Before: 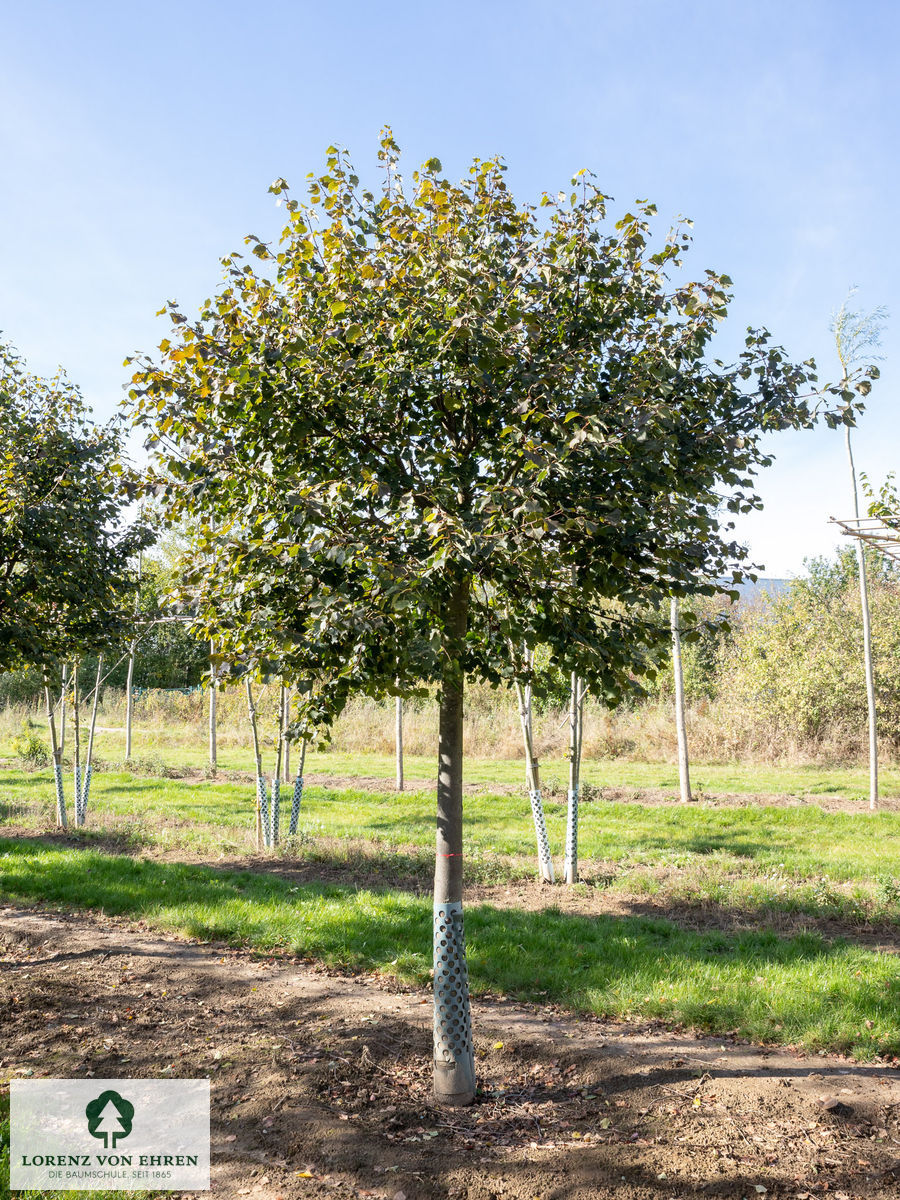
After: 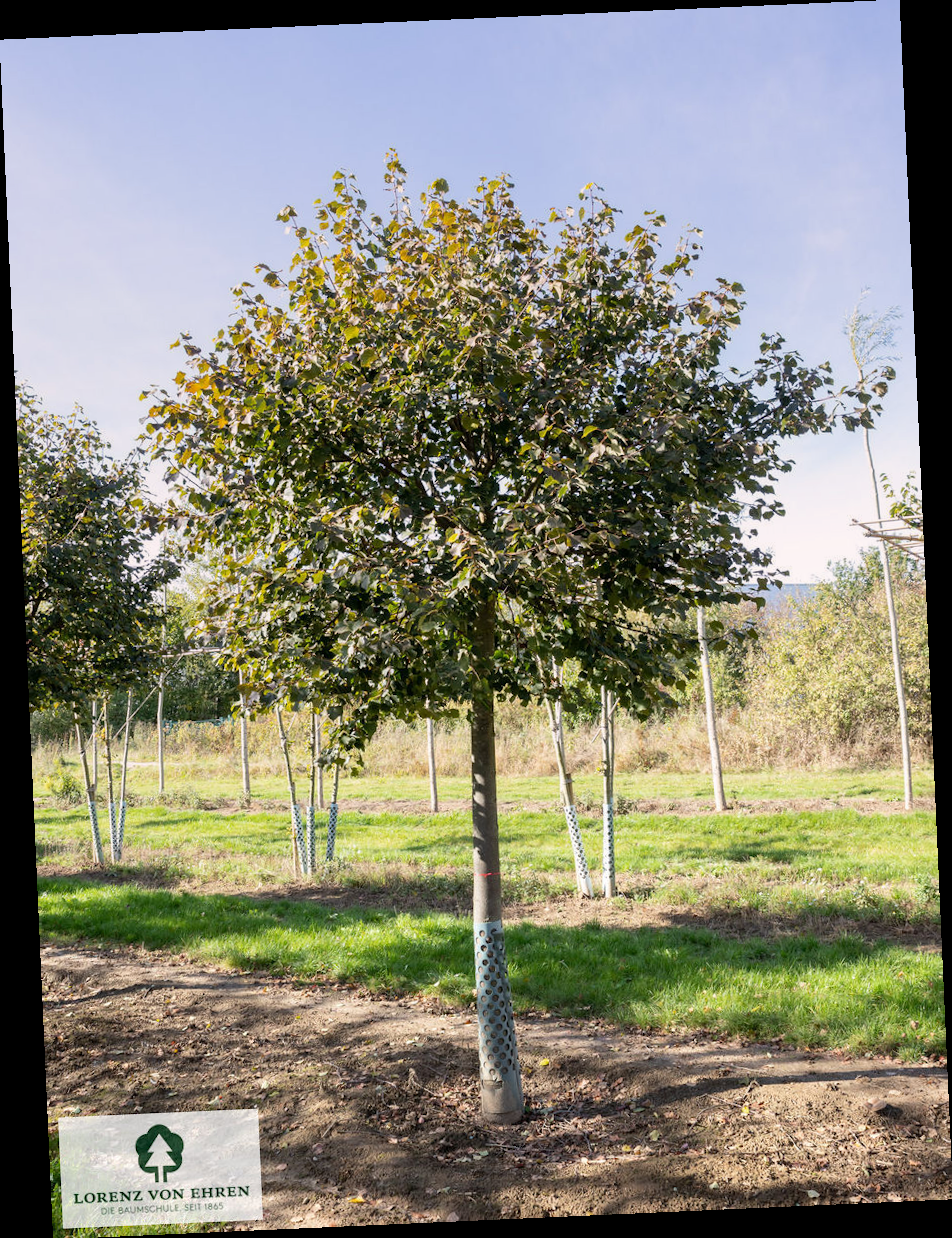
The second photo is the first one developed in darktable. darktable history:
graduated density: density 0.38 EV, hardness 21%, rotation -6.11°, saturation 32%
rotate and perspective: rotation -2.56°, automatic cropping off
